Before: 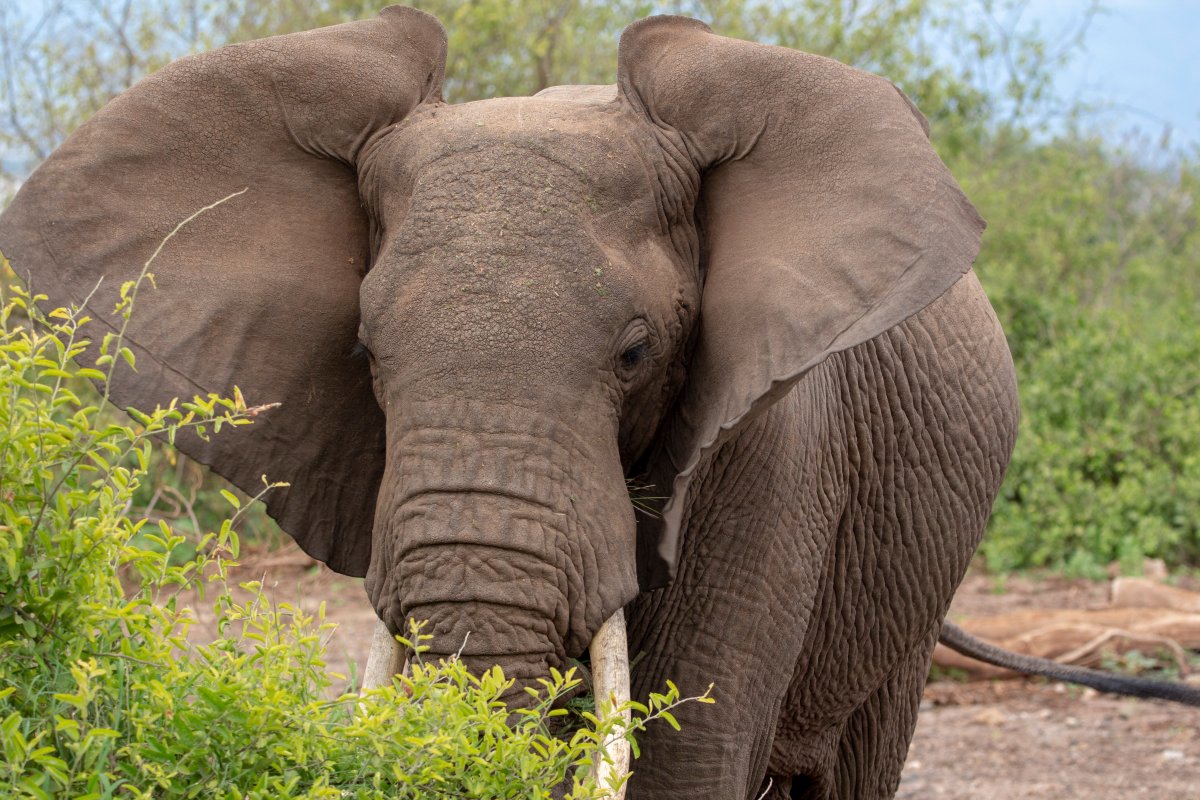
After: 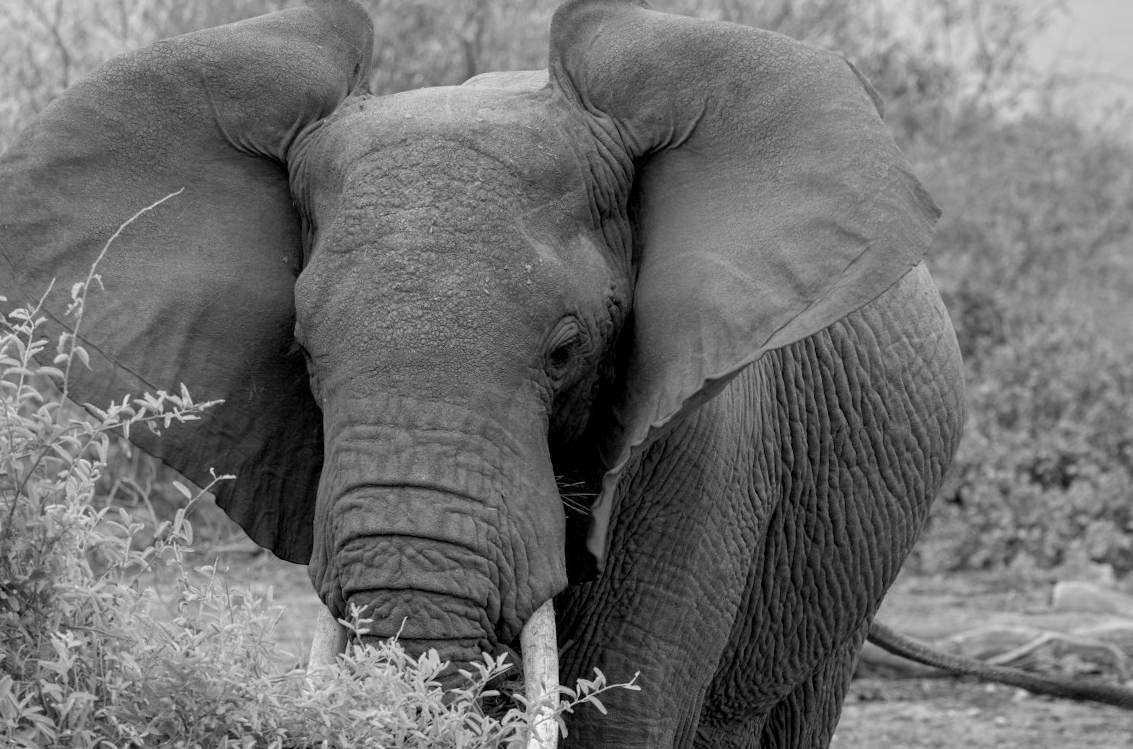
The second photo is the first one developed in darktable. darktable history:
levels: levels [0, 0.476, 0.951]
monochrome: a 30.25, b 92.03
exposure: black level correction 0.006, exposure -0.226 EV, compensate highlight preservation false
rotate and perspective: rotation 0.062°, lens shift (vertical) 0.115, lens shift (horizontal) -0.133, crop left 0.047, crop right 0.94, crop top 0.061, crop bottom 0.94
